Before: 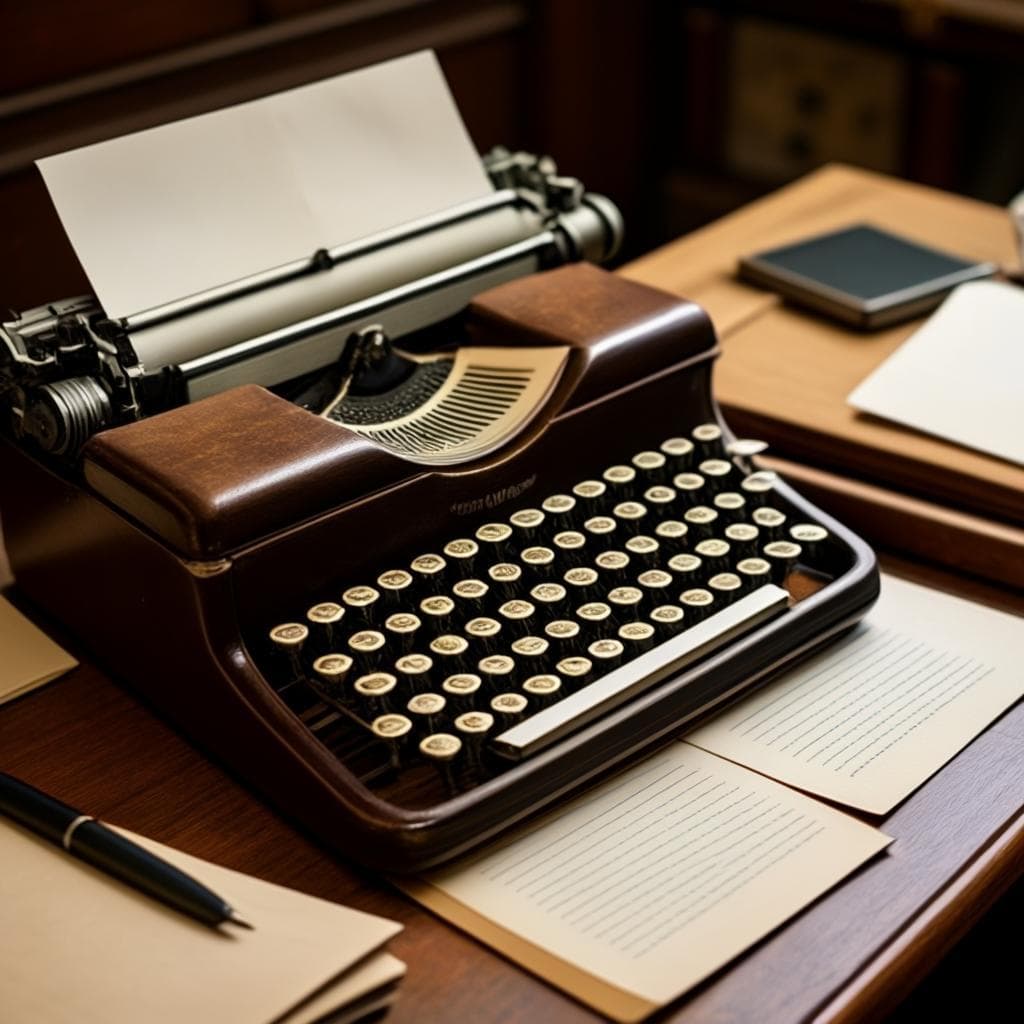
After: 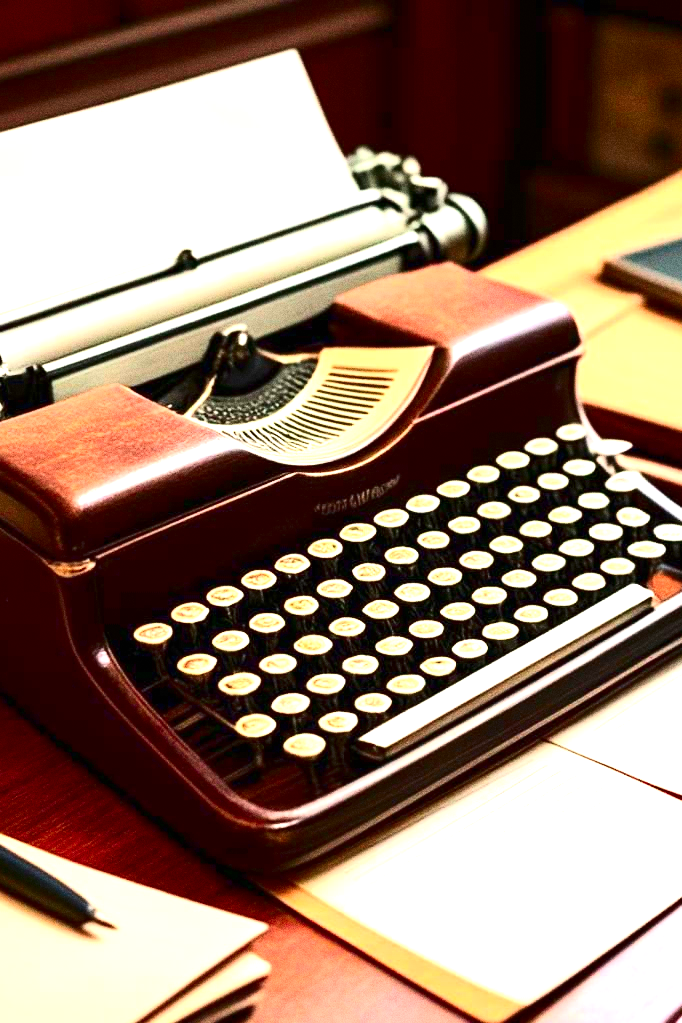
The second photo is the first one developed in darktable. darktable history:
exposure: black level correction 0, exposure 1.9 EV, compensate highlight preservation false
grain: coarseness 11.82 ISO, strength 36.67%, mid-tones bias 74.17%
contrast brightness saturation: contrast 0.28
crop and rotate: left 13.342%, right 19.991%
color contrast: green-magenta contrast 1.73, blue-yellow contrast 1.15
